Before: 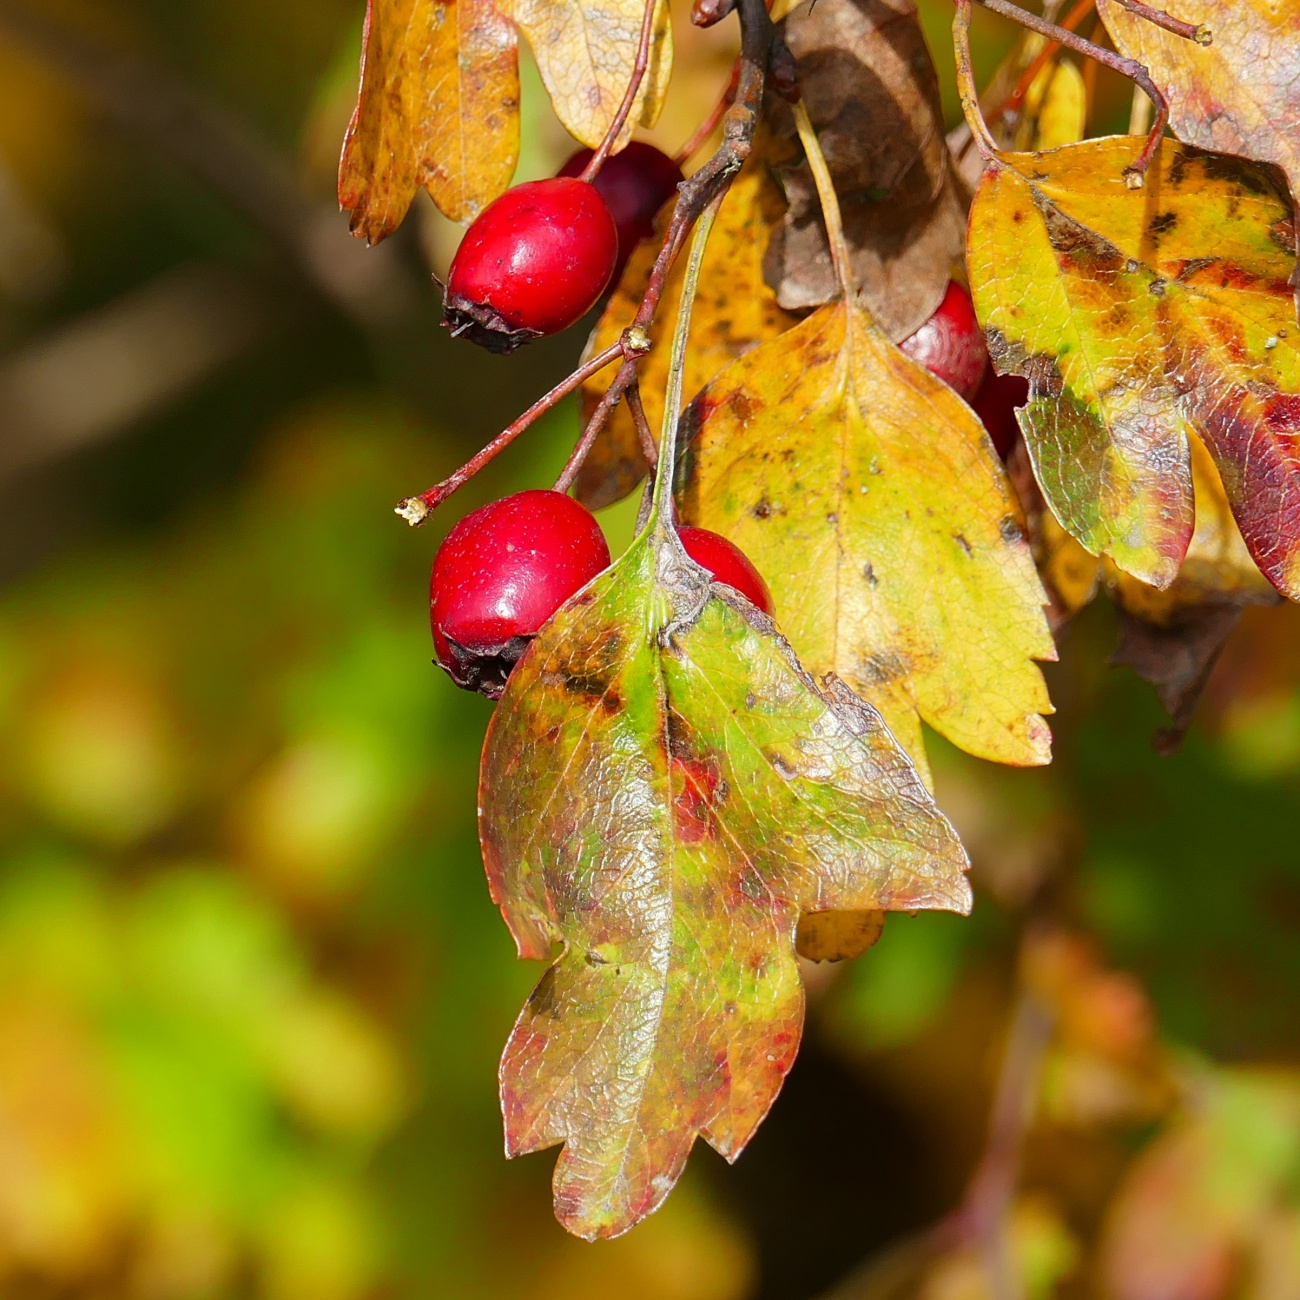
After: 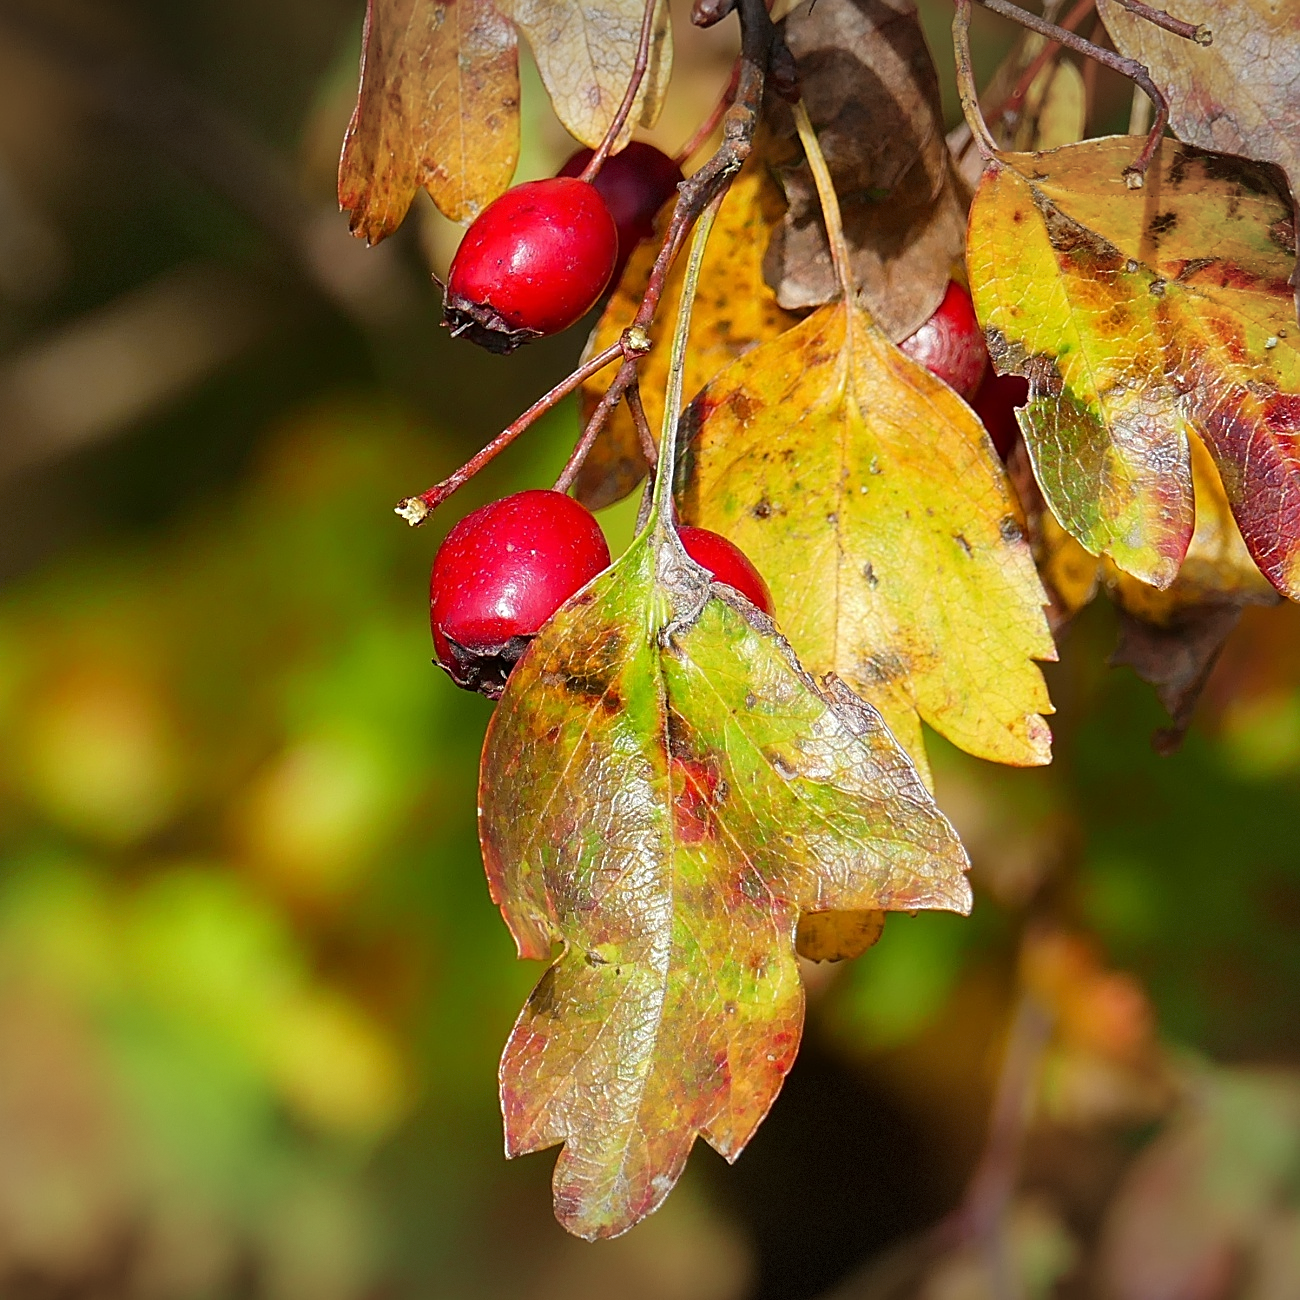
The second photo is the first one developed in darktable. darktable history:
sharpen: on, module defaults
vignetting: fall-off start 100%, brightness -0.406, saturation -0.3, width/height ratio 1.324, dithering 8-bit output, unbound false
